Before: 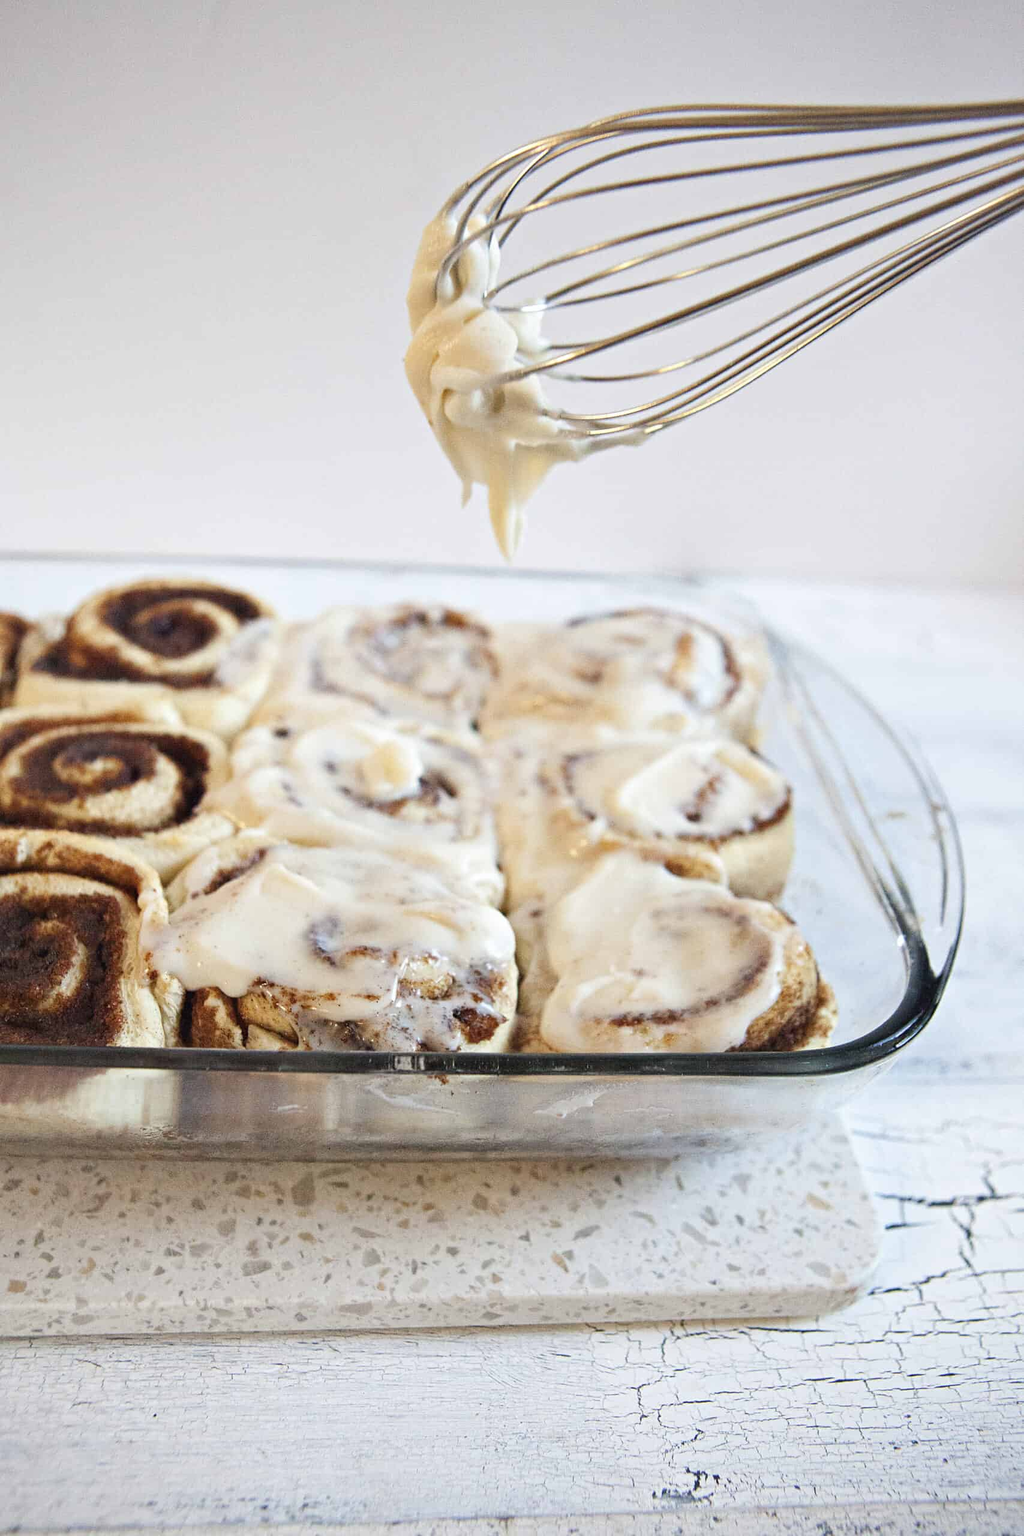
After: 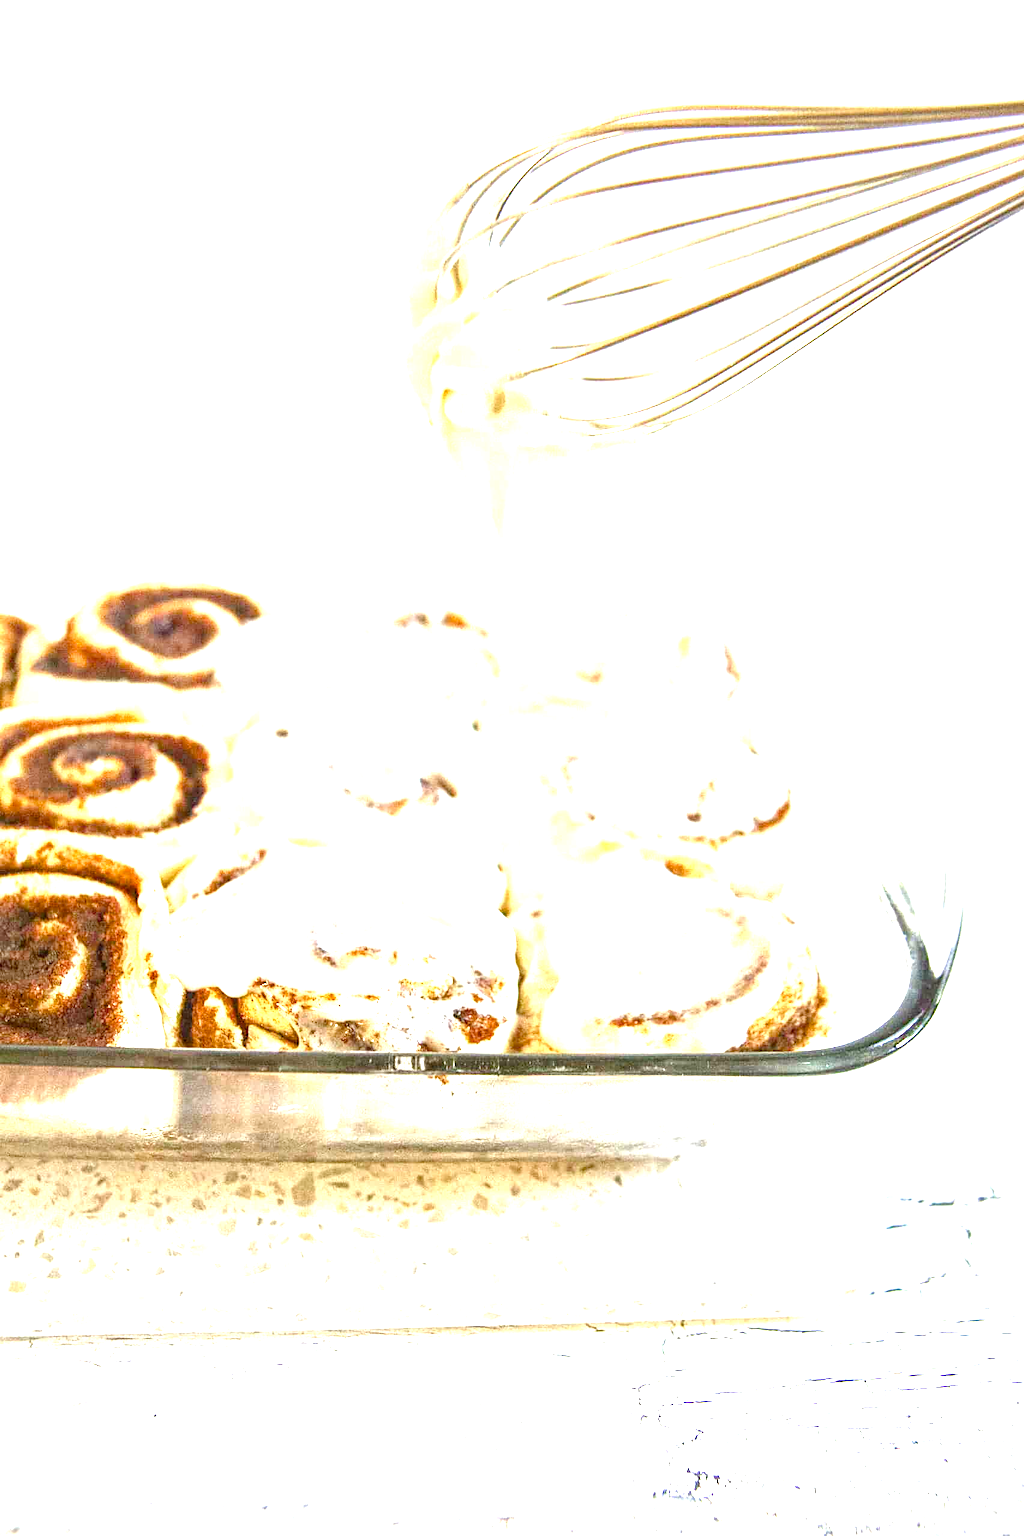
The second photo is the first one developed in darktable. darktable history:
color balance rgb: perceptual saturation grading › global saturation 35%, perceptual saturation grading › highlights -30%, perceptual saturation grading › shadows 35%, perceptual brilliance grading › global brilliance 3%, perceptual brilliance grading › highlights -3%, perceptual brilliance grading › shadows 3%
exposure: black level correction 0.001, exposure 1.84 EV, compensate highlight preservation false
color correction: highlights a* -1.43, highlights b* 10.12, shadows a* 0.395, shadows b* 19.35
local contrast: detail 130%
